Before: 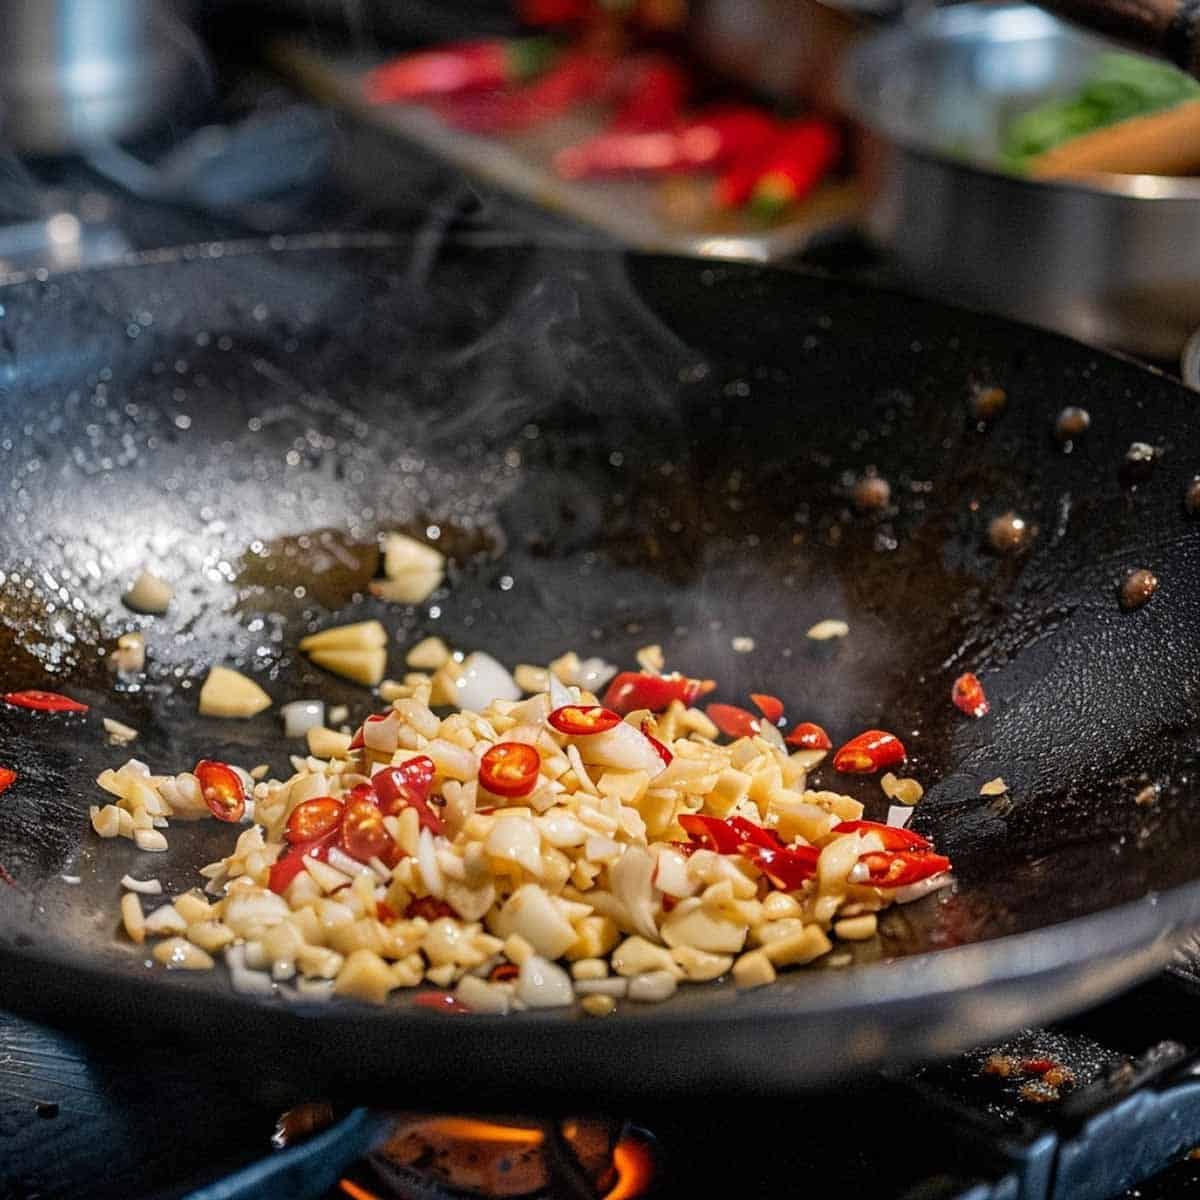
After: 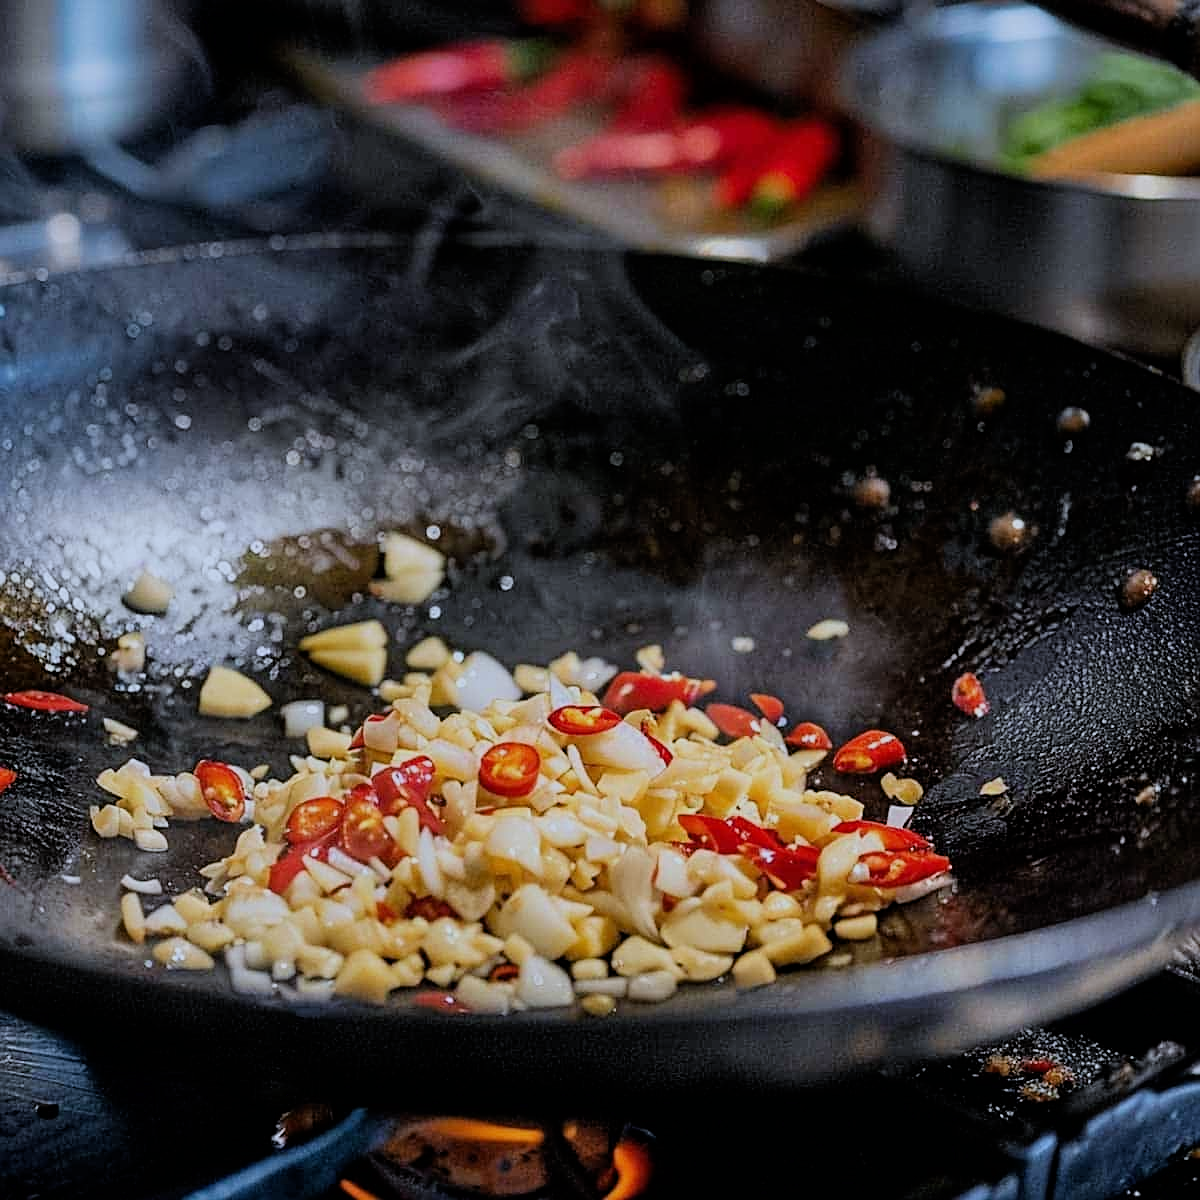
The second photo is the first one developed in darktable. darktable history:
sharpen: on, module defaults
filmic rgb: black relative exposure -7.65 EV, white relative exposure 4.56 EV, hardness 3.61, color science v6 (2022)
white balance: red 0.931, blue 1.11
